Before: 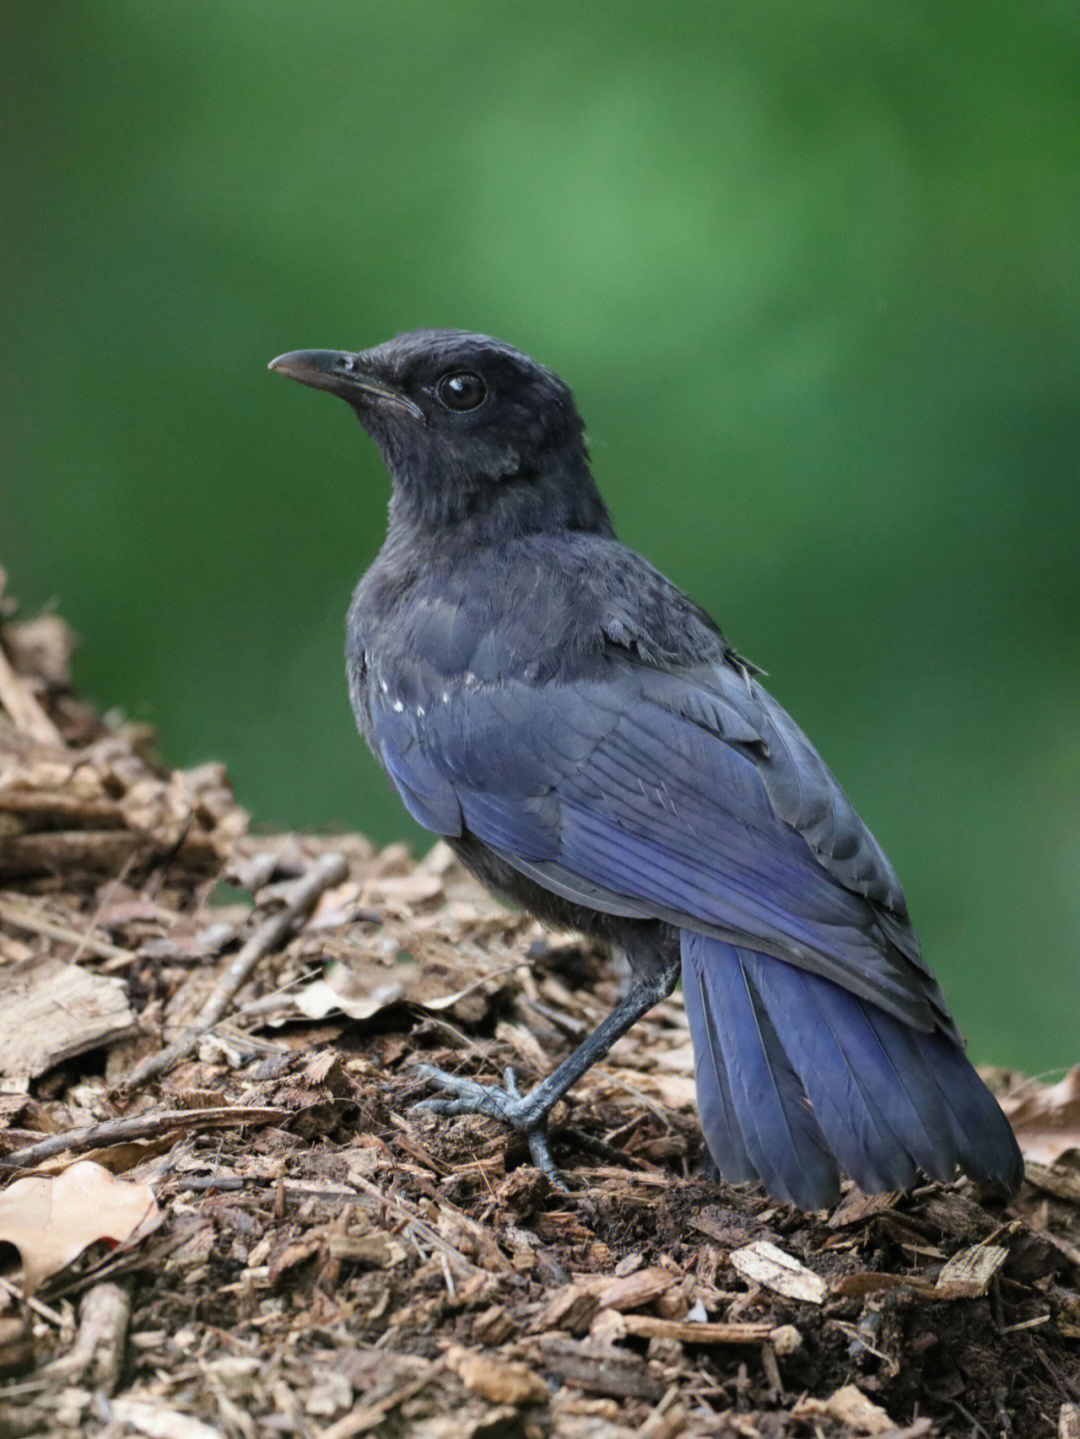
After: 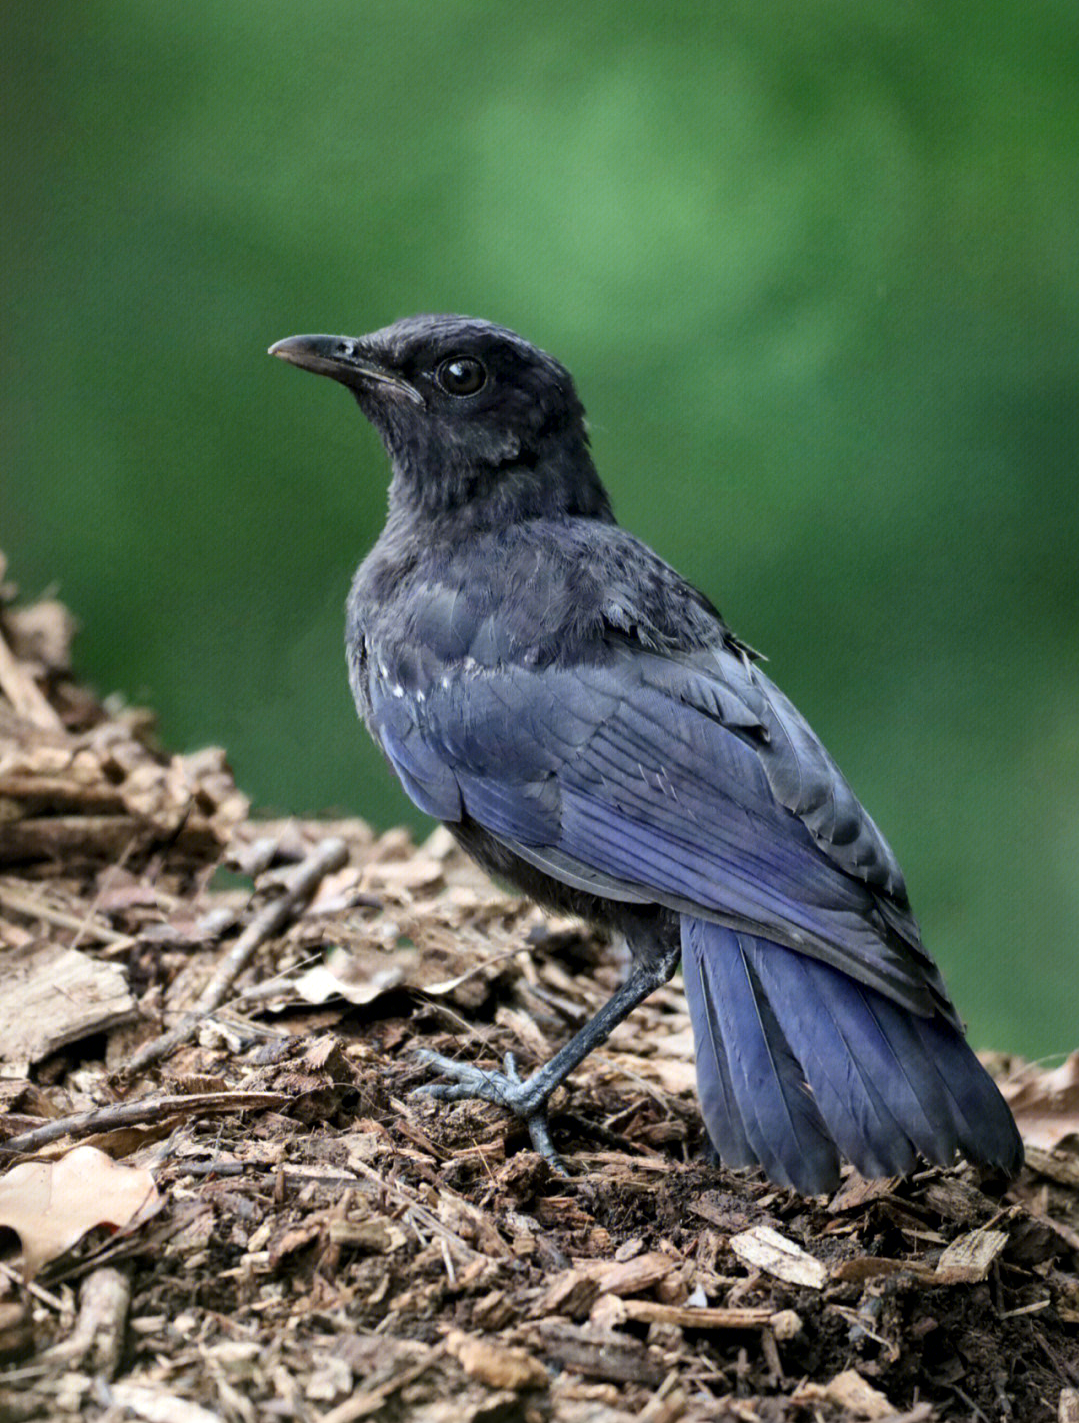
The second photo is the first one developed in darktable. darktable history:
crop: top 1.049%, right 0.001%
local contrast: mode bilateral grid, contrast 20, coarseness 50, detail 171%, midtone range 0.2
